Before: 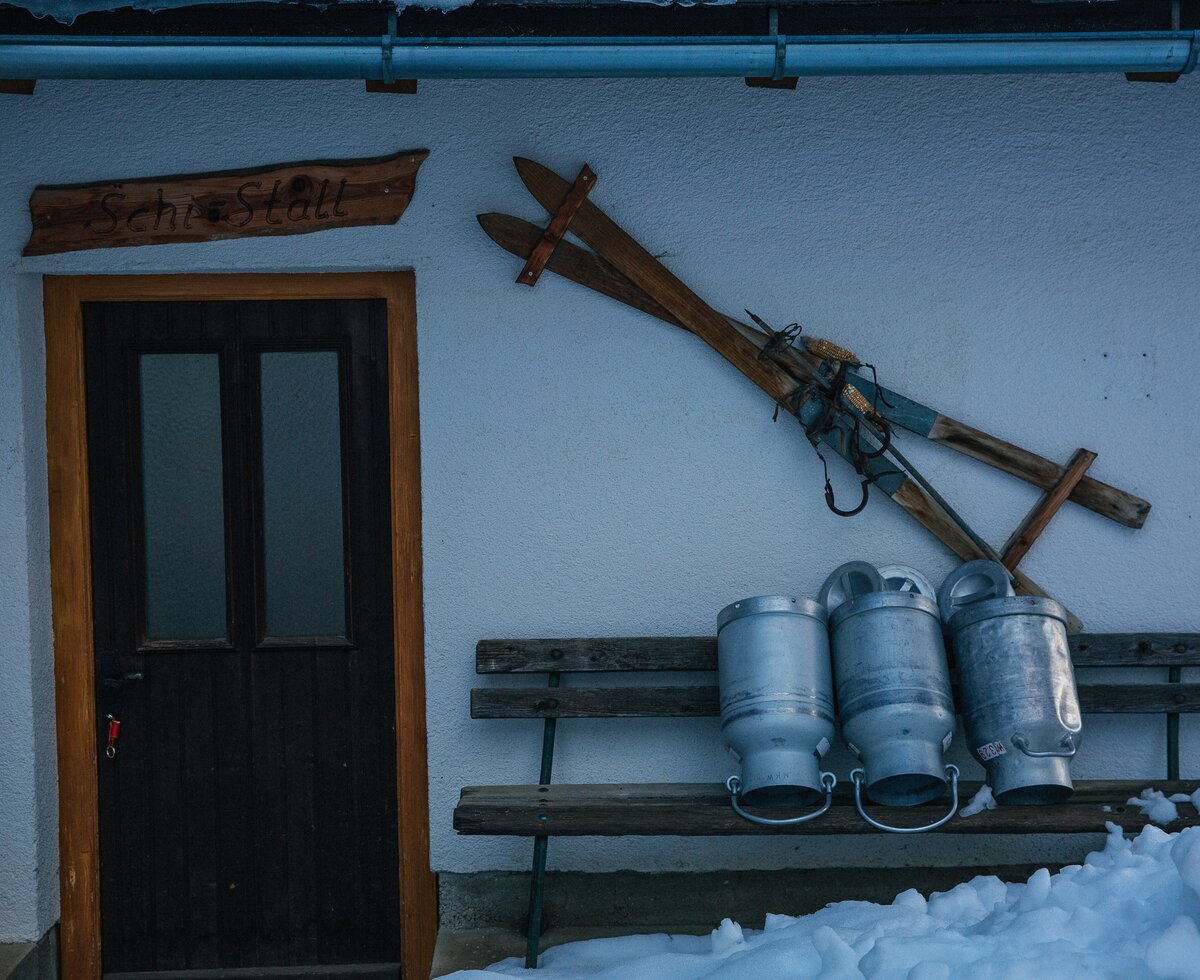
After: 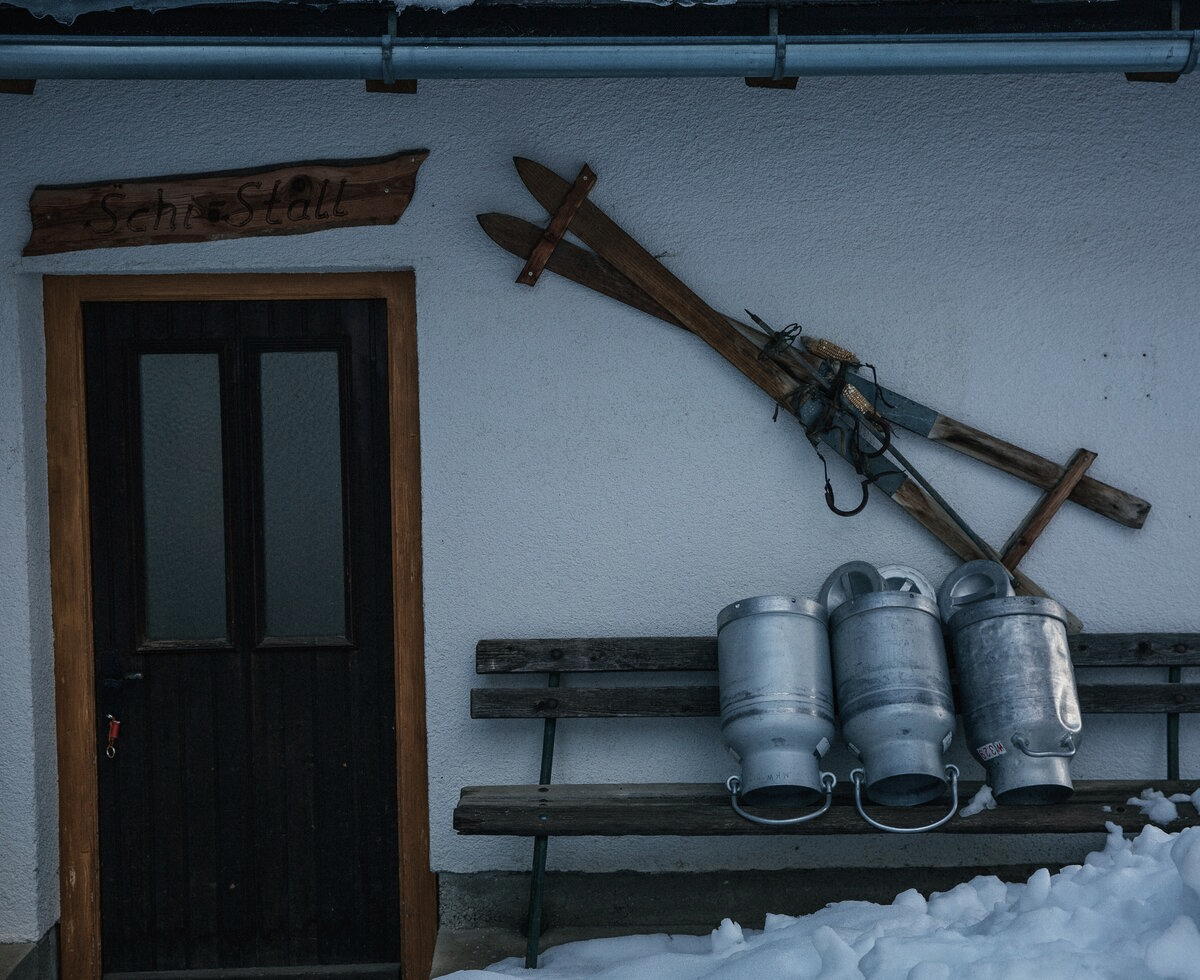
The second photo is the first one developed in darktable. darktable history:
exposure: compensate exposure bias true, compensate highlight preservation false
contrast brightness saturation: contrast 0.101, saturation -0.356
